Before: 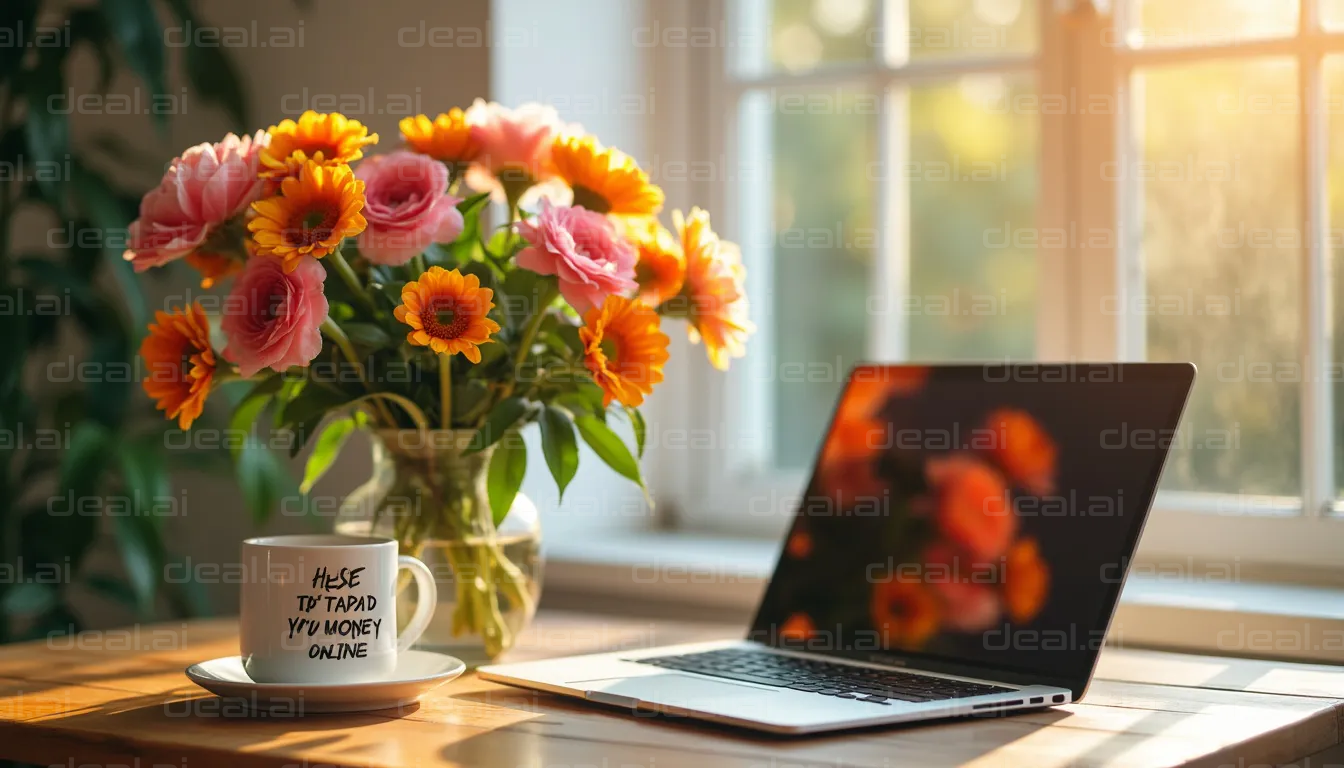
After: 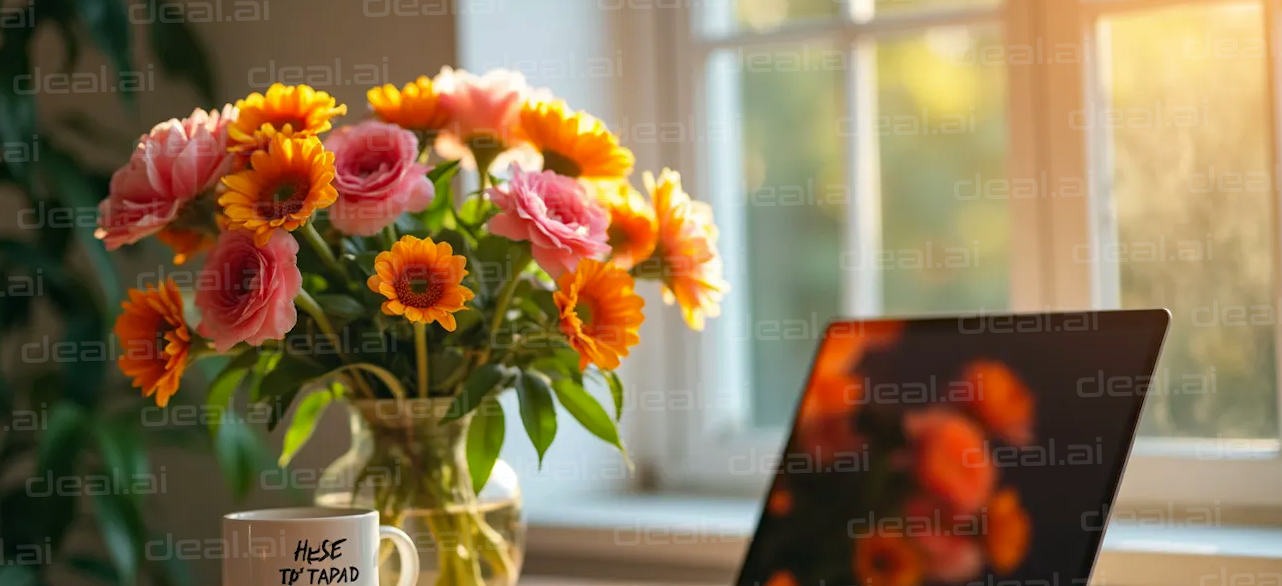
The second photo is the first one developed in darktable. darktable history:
crop: left 2.737%, top 7.287%, right 3.421%, bottom 20.179%
rotate and perspective: rotation -1.77°, lens shift (horizontal) 0.004, automatic cropping off
haze removal: compatibility mode true, adaptive false
